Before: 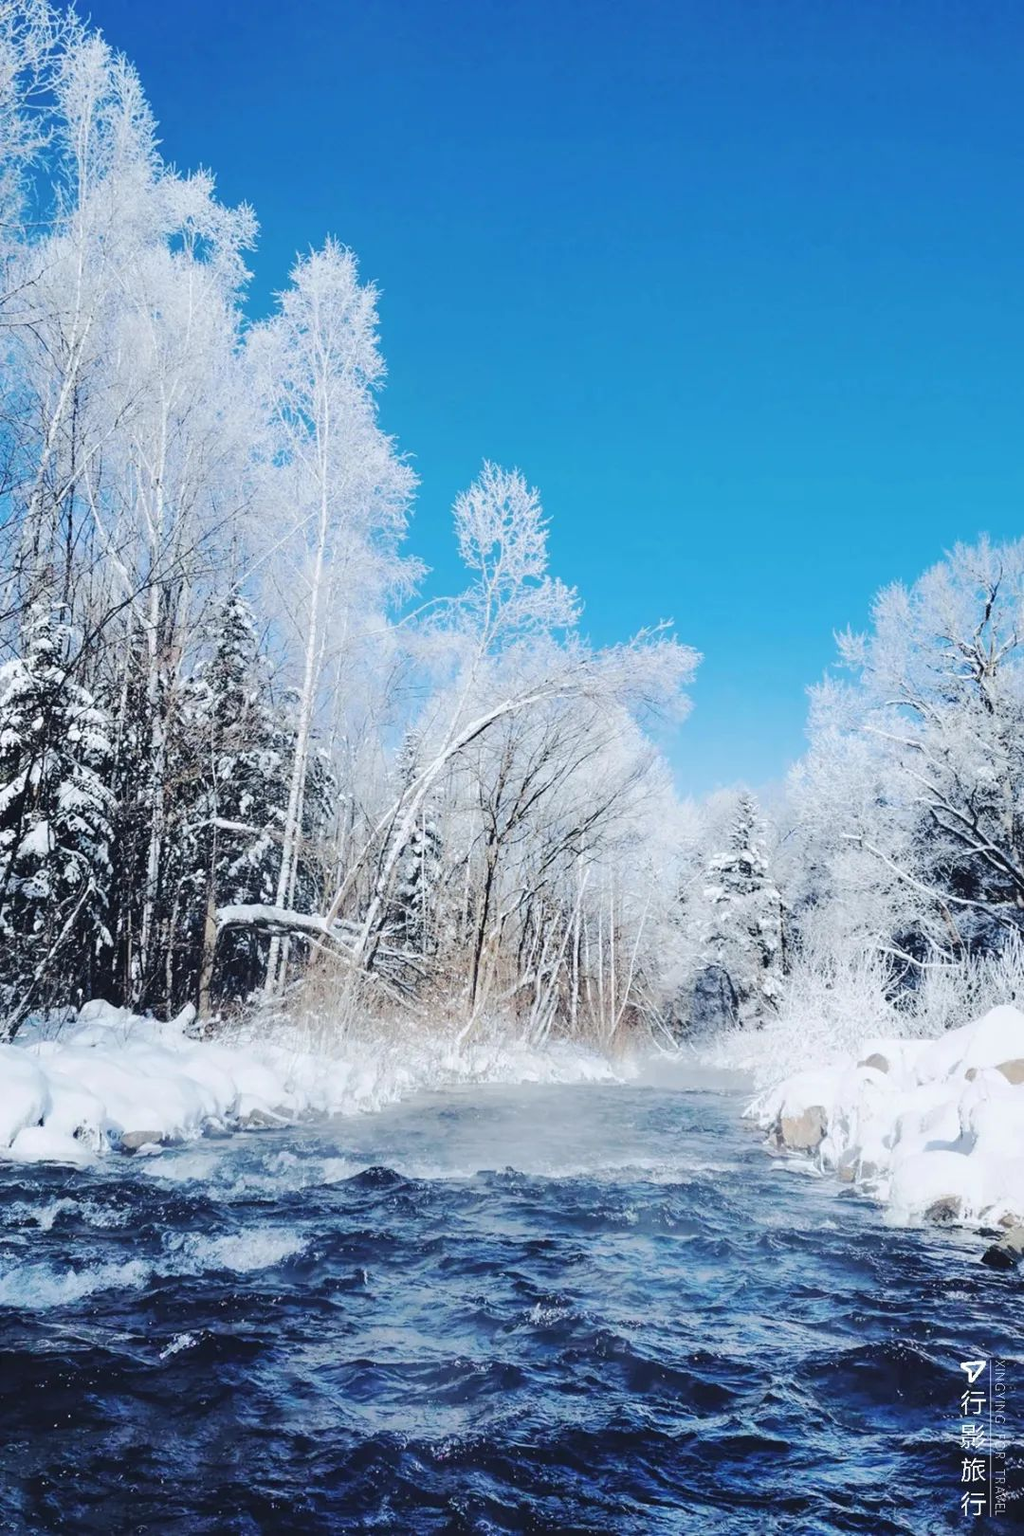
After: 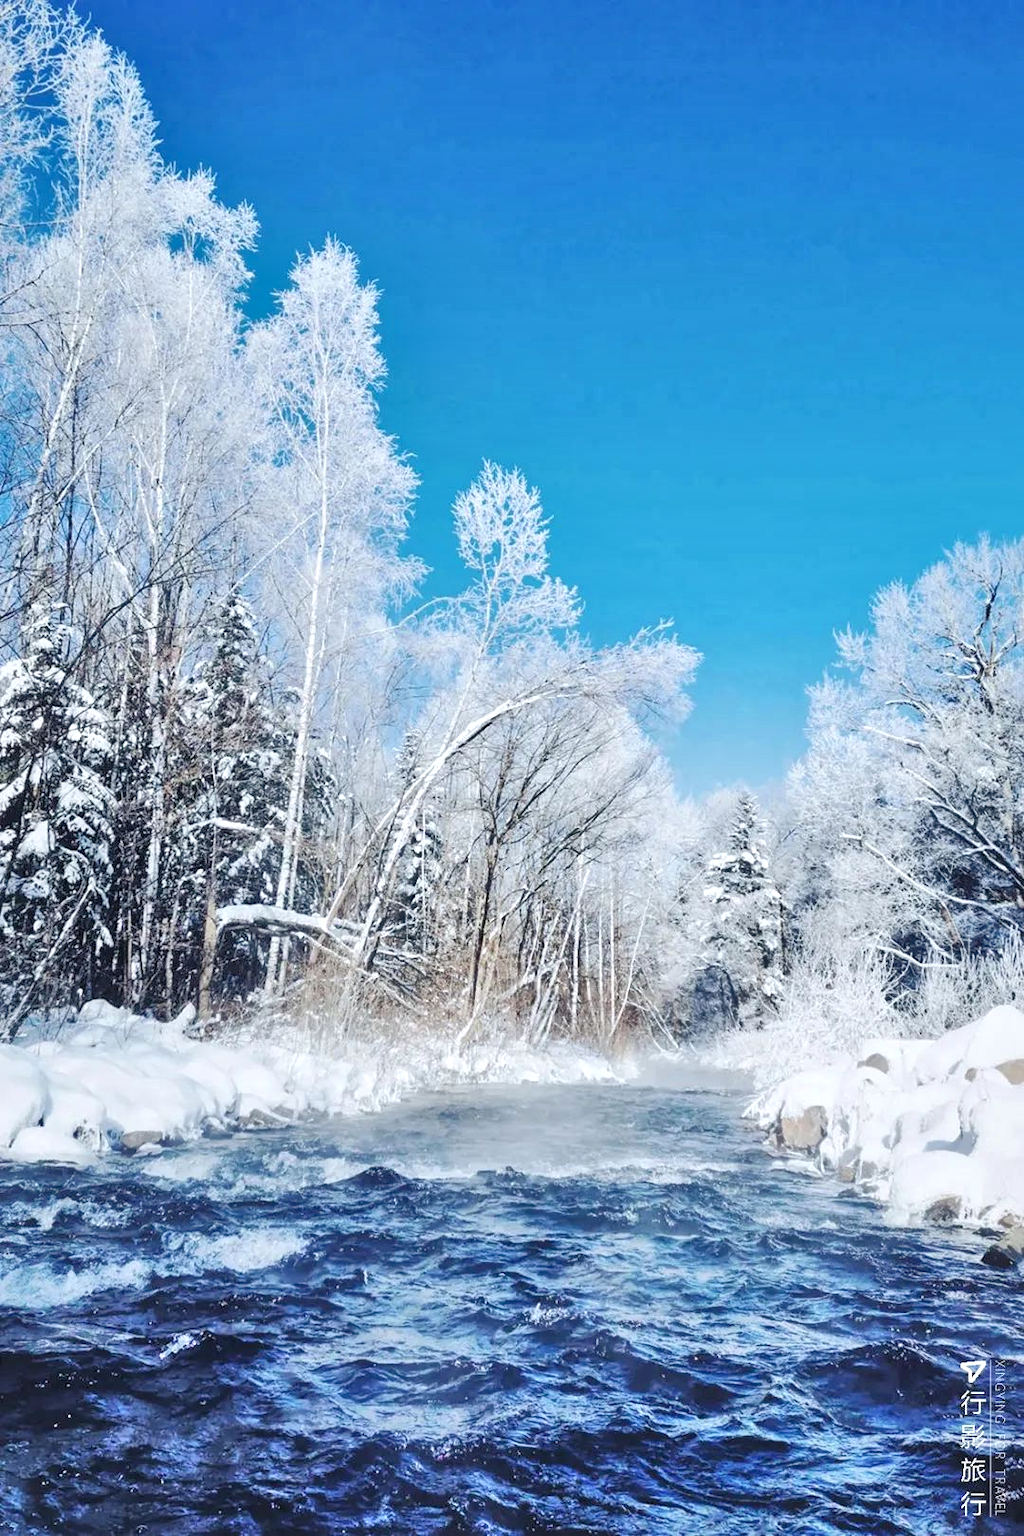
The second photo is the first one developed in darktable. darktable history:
local contrast: mode bilateral grid, contrast 20, coarseness 50, detail 150%, midtone range 0.2
tone equalizer: -7 EV 0.15 EV, -6 EV 0.6 EV, -5 EV 1.15 EV, -4 EV 1.33 EV, -3 EV 1.15 EV, -2 EV 0.6 EV, -1 EV 0.15 EV, mask exposure compensation -0.5 EV
